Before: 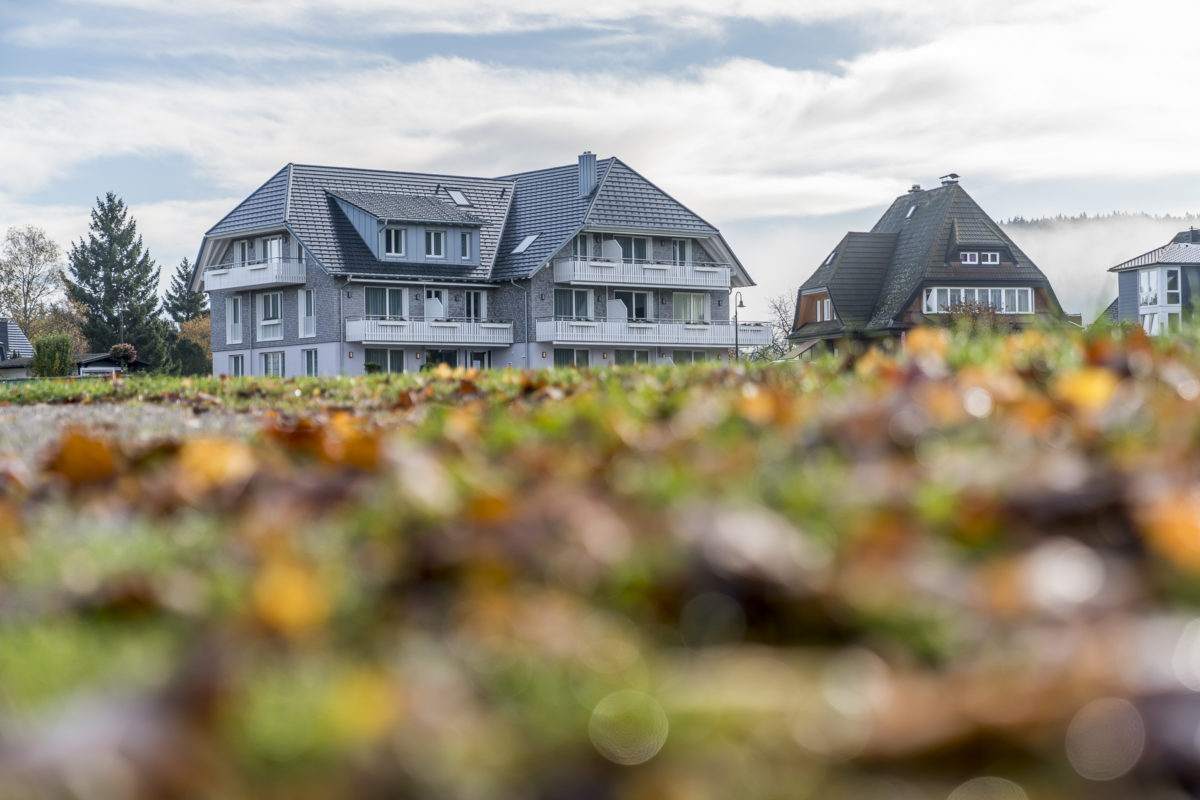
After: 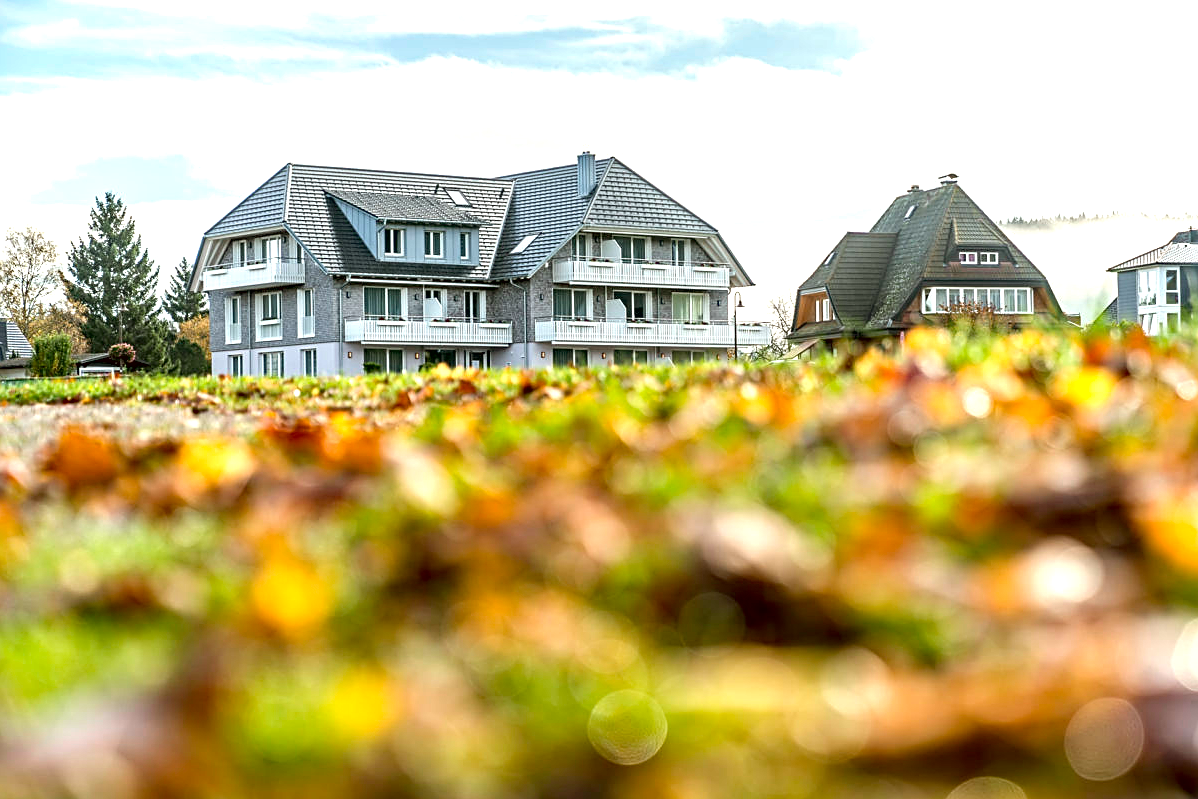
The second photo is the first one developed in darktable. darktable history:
contrast brightness saturation: contrast 0.032, brightness -0.031
exposure: exposure 0.992 EV, compensate highlight preservation false
haze removal: strength 0.296, distance 0.254, compatibility mode true, adaptive false
color correction: highlights a* -1.47, highlights b* 10.64, shadows a* 0.637, shadows b* 18.88
sharpen: on, module defaults
crop: left 0.146%
